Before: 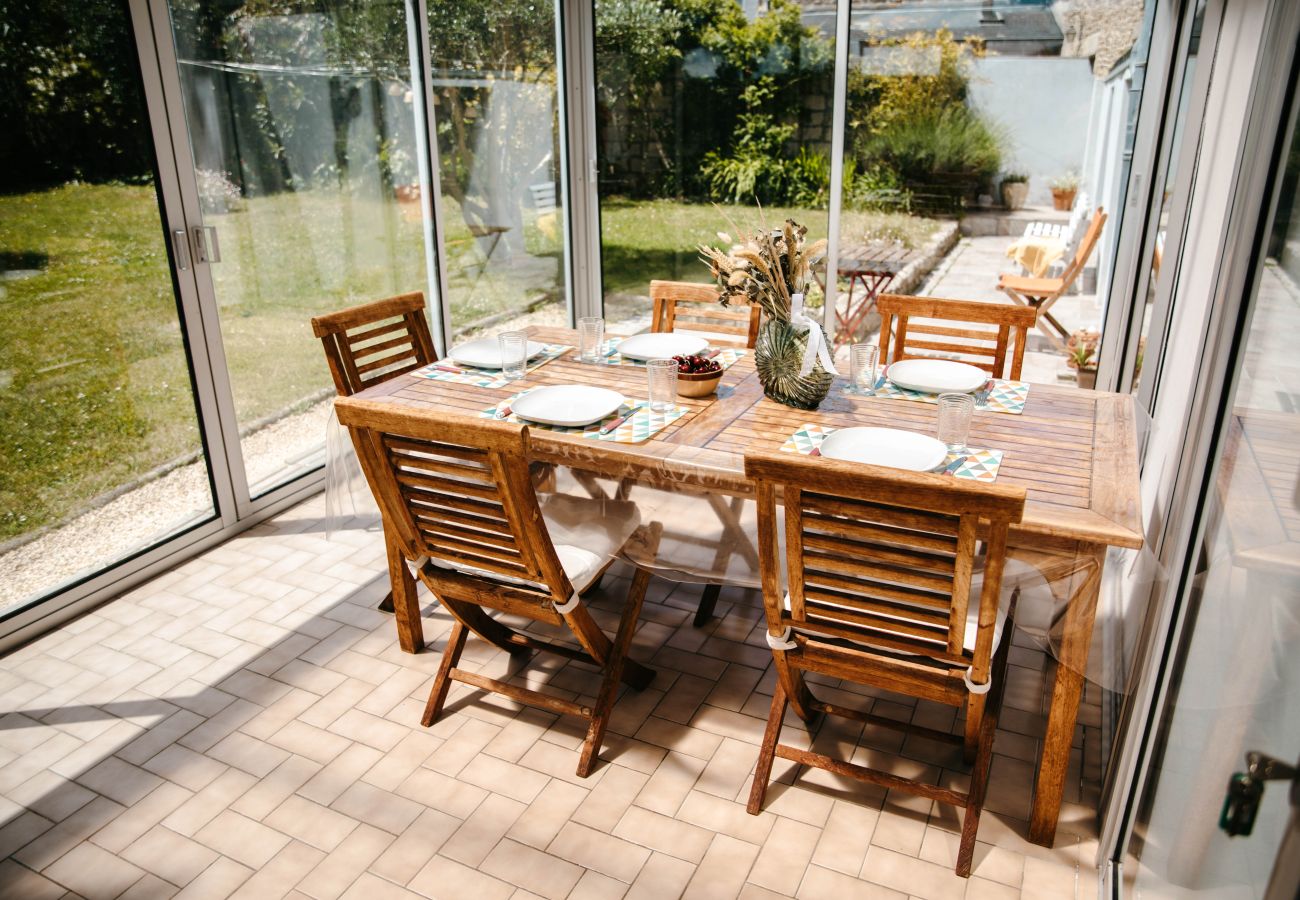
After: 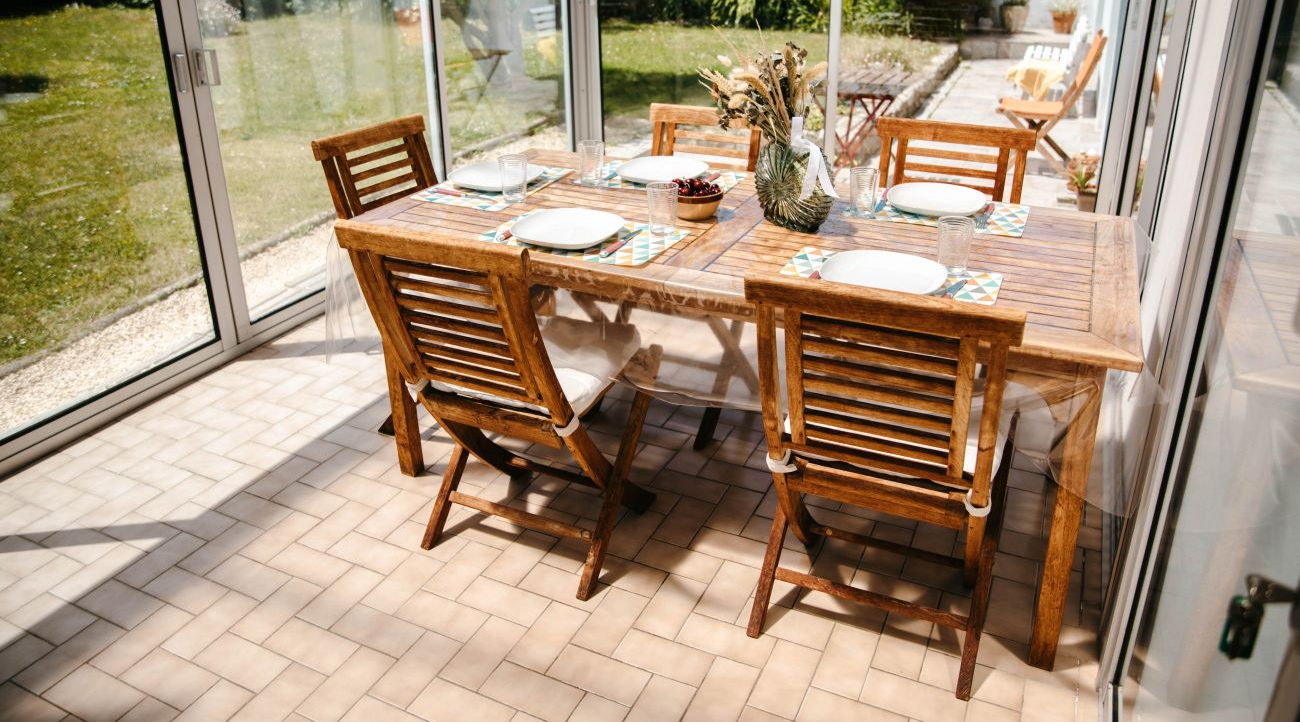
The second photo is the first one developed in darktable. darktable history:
crop and rotate: top 19.777%
